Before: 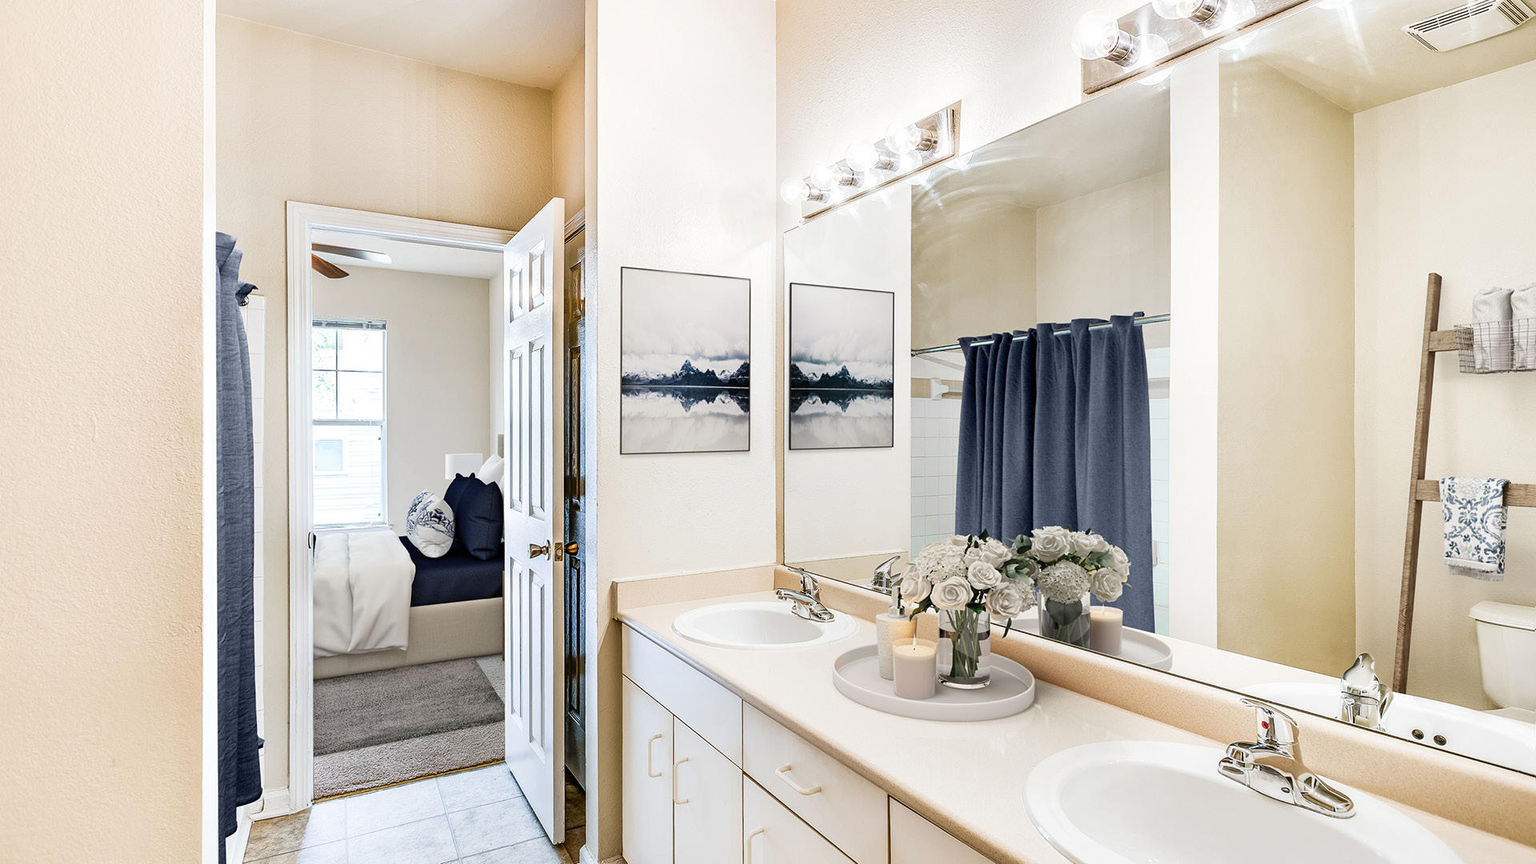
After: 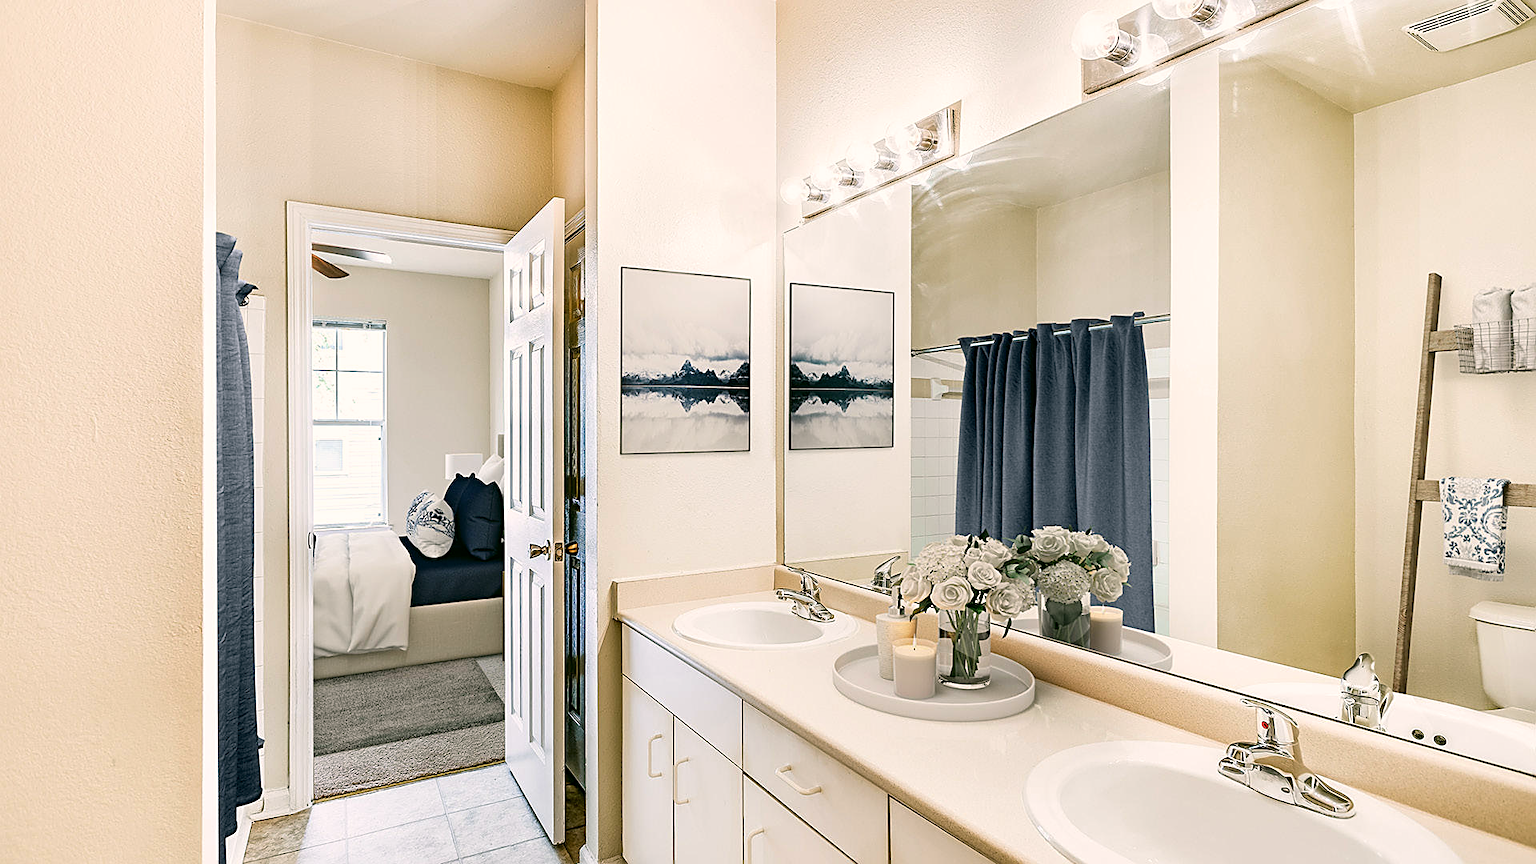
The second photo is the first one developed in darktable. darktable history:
color correction: highlights a* 4.26, highlights b* 4.96, shadows a* -7.77, shadows b* 4.66
sharpen: on, module defaults
